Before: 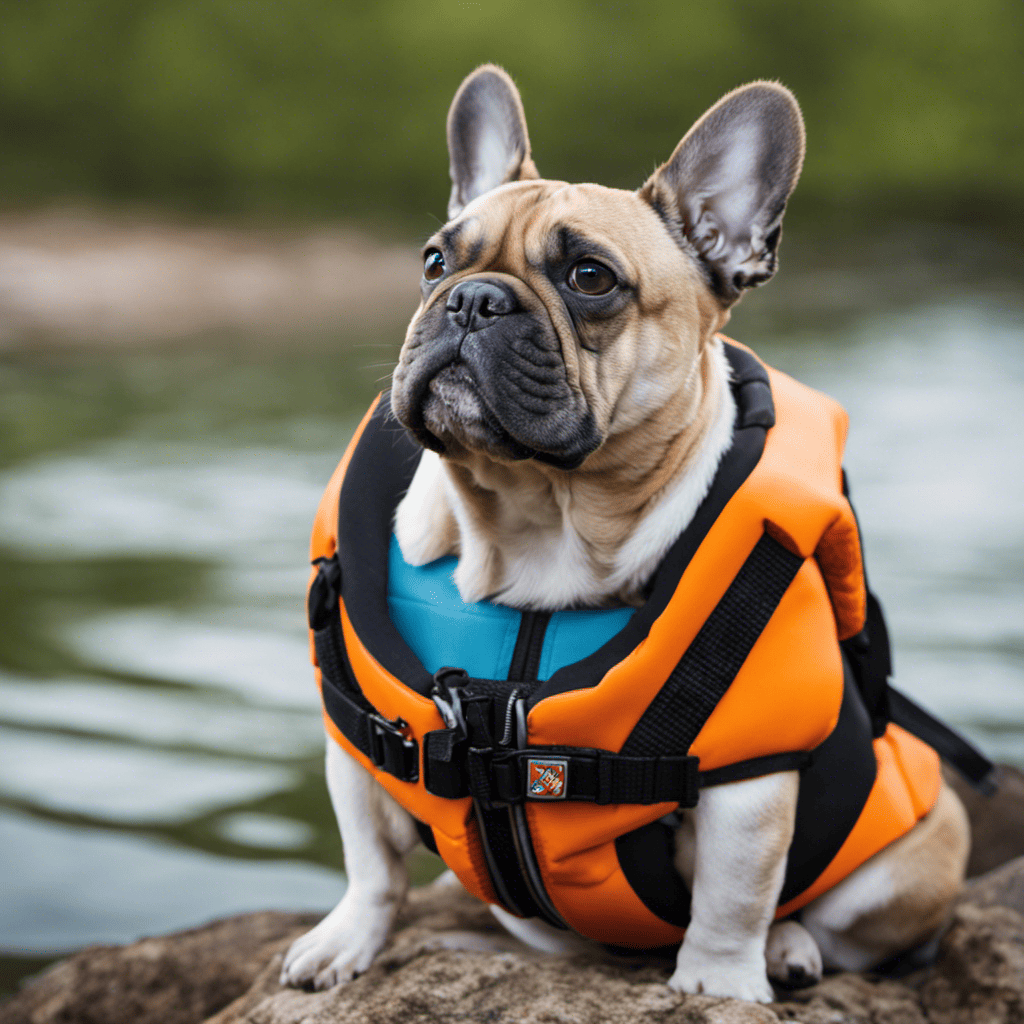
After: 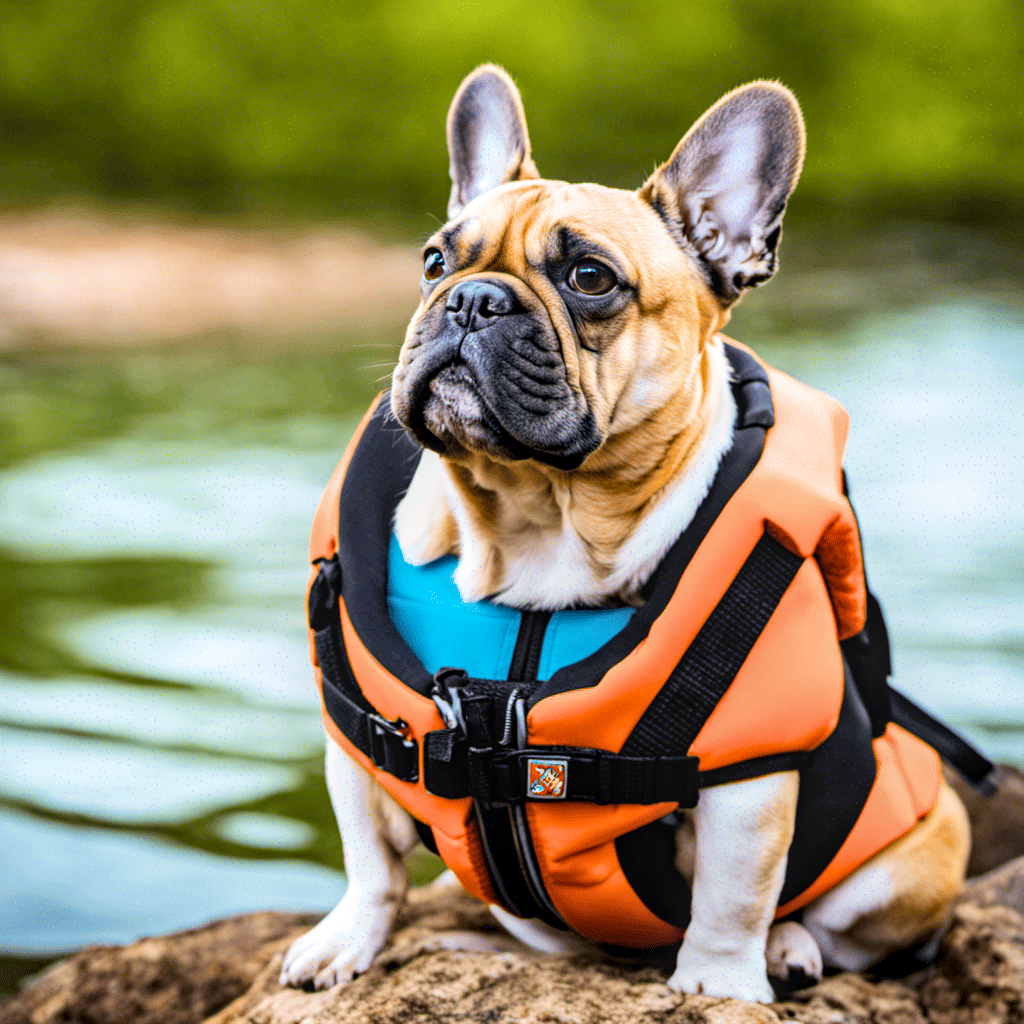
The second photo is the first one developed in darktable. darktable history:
filmic rgb: black relative exposure -7.65 EV, white relative exposure 4.56 EV, hardness 3.61, color science v6 (2022)
local contrast: on, module defaults
tone equalizer: on, module defaults
color balance rgb: linear chroma grading › shadows -10%, linear chroma grading › global chroma 20%, perceptual saturation grading › global saturation 15%, perceptual brilliance grading › global brilliance 30%, perceptual brilliance grading › highlights 12%, perceptual brilliance grading › mid-tones 24%, global vibrance 20%
haze removal: compatibility mode true, adaptive false
